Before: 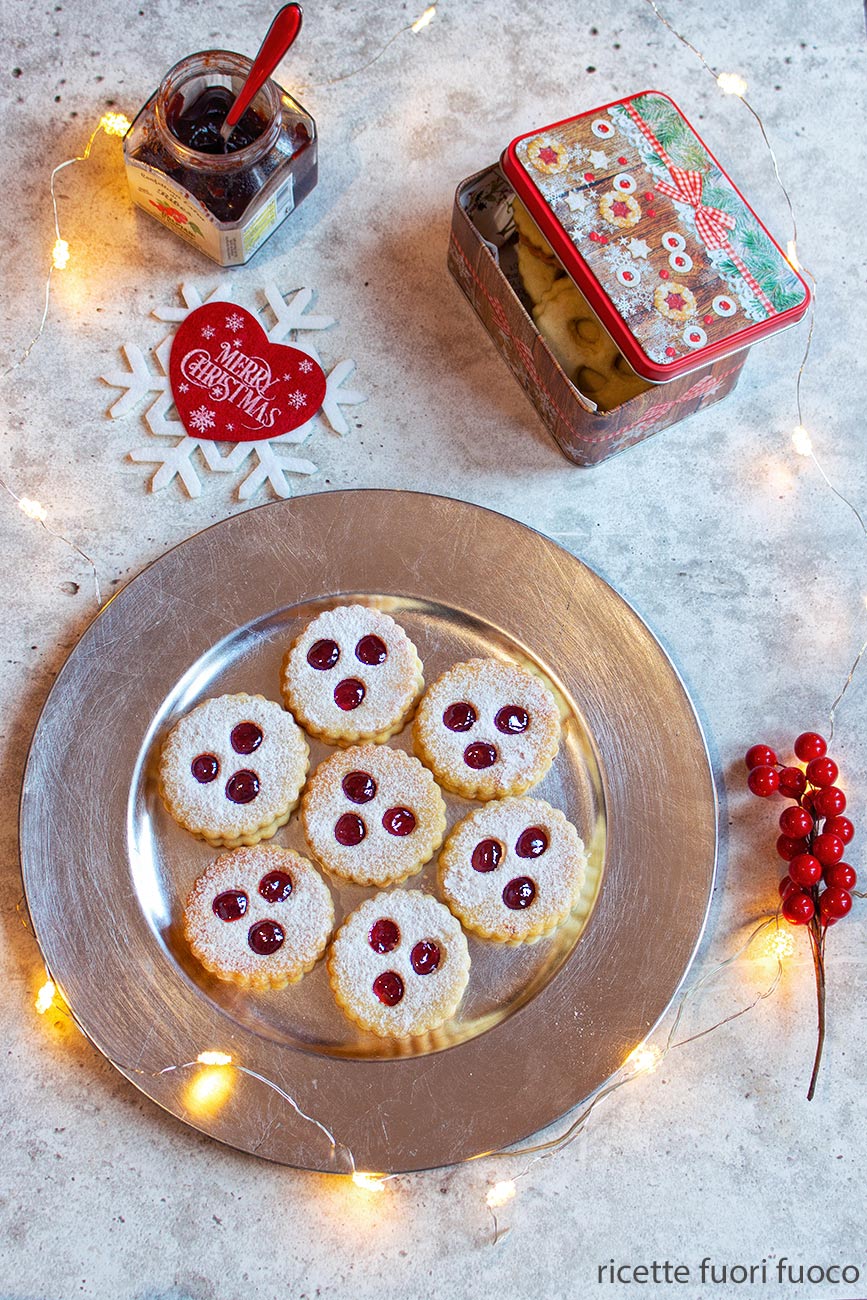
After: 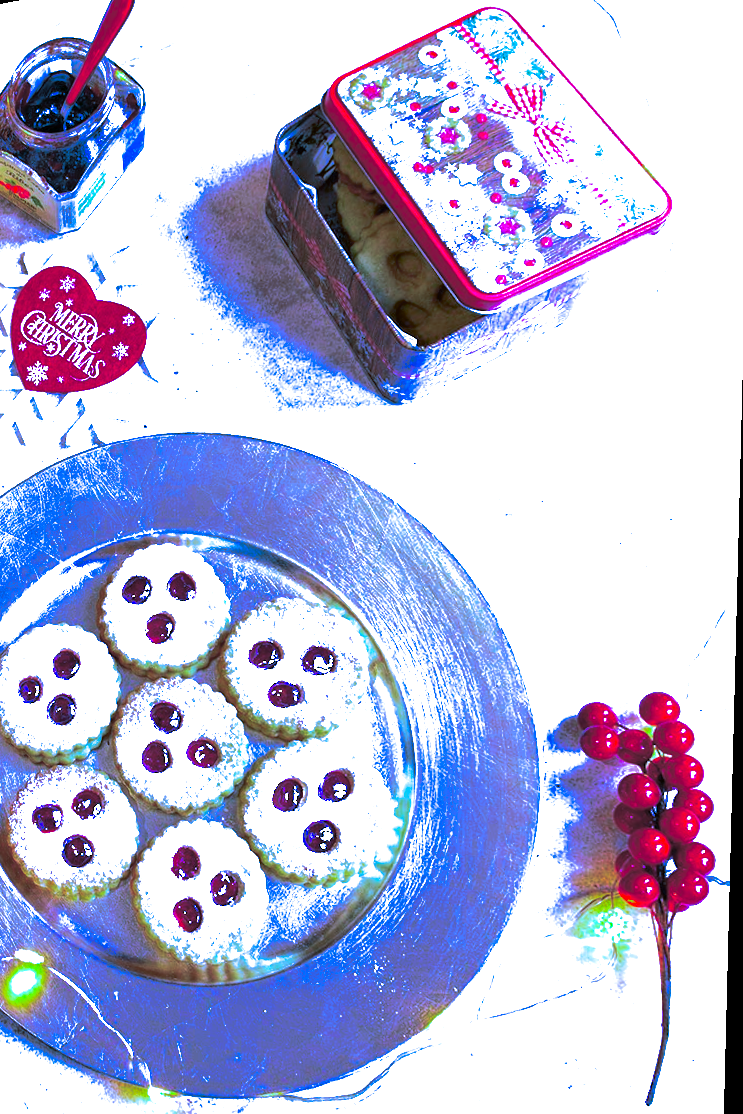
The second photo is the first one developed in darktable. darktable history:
split-toning: shadows › hue 205.2°, shadows › saturation 0.43, highlights › hue 54°, highlights › saturation 0.54
white balance: red 0.766, blue 1.537
crop and rotate: left 14.584%
color correction: saturation 3
rotate and perspective: rotation 1.69°, lens shift (vertical) -0.023, lens shift (horizontal) -0.291, crop left 0.025, crop right 0.988, crop top 0.092, crop bottom 0.842
